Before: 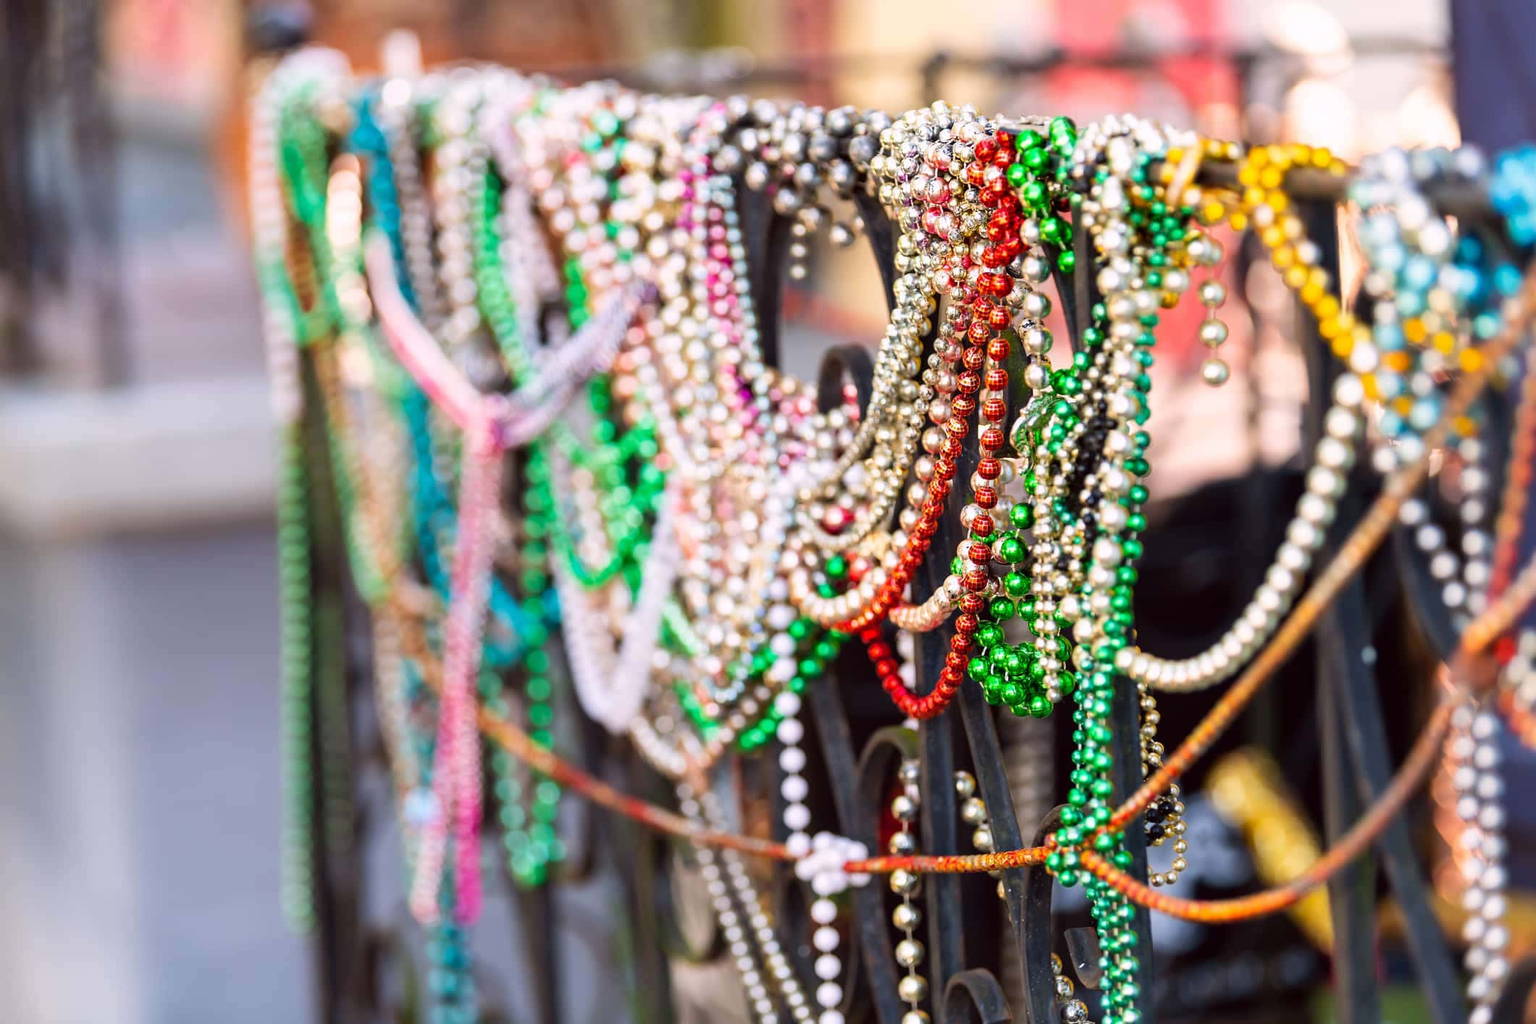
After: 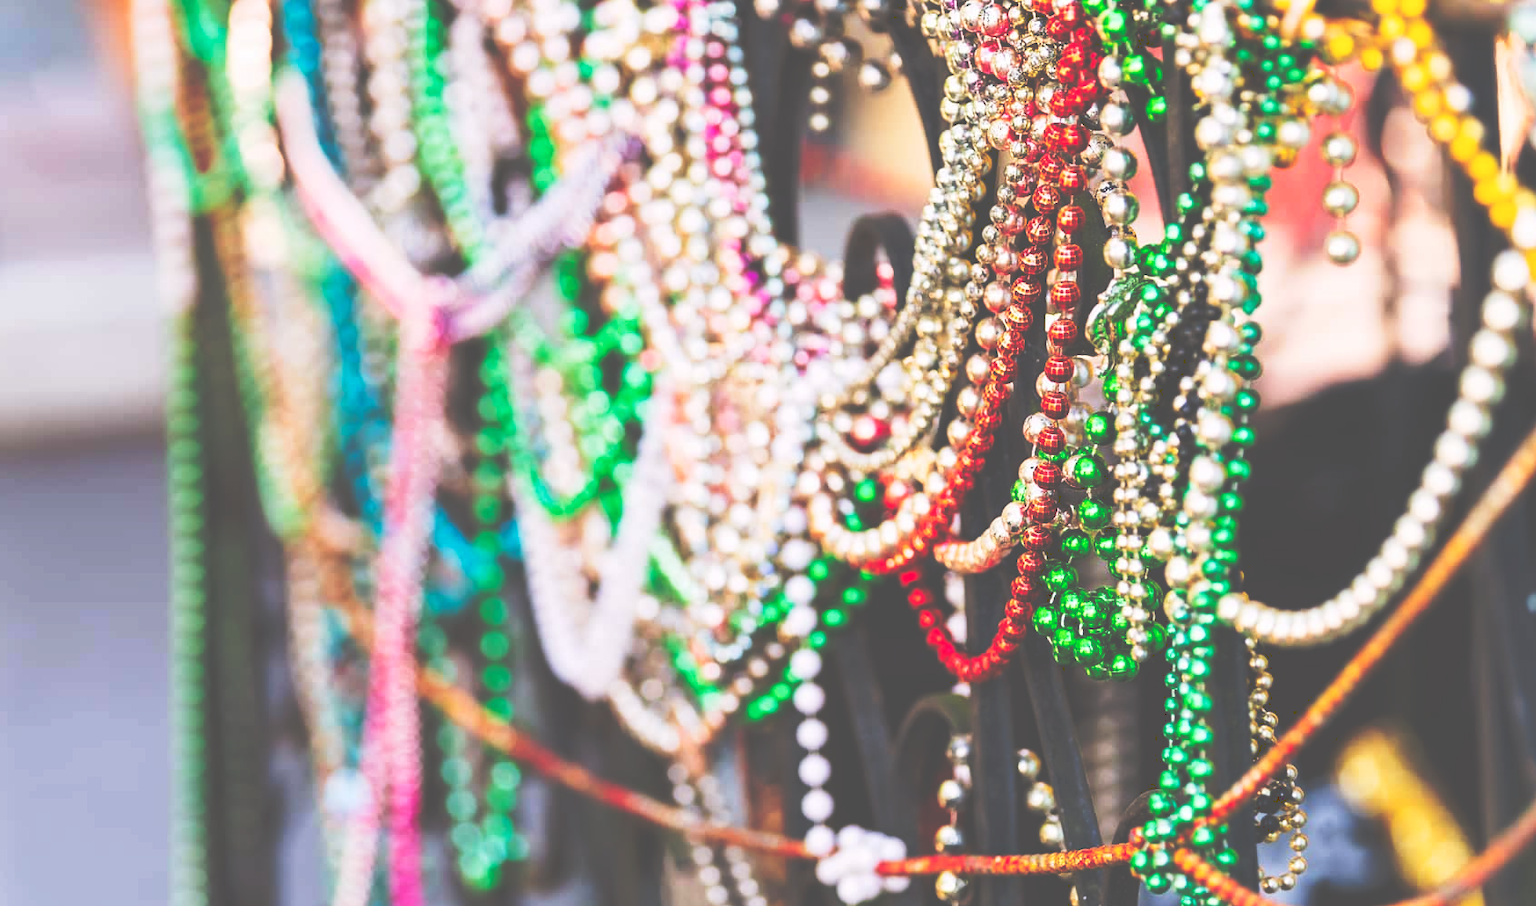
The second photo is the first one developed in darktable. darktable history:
tone curve: curves: ch0 [(0, 0) (0.003, 0.319) (0.011, 0.319) (0.025, 0.323) (0.044, 0.323) (0.069, 0.327) (0.1, 0.33) (0.136, 0.338) (0.177, 0.348) (0.224, 0.361) (0.277, 0.374) (0.335, 0.398) (0.399, 0.444) (0.468, 0.516) (0.543, 0.595) (0.623, 0.694) (0.709, 0.793) (0.801, 0.883) (0.898, 0.942) (1, 1)], preserve colors none
crop: left 9.471%, top 17.09%, right 10.791%, bottom 12.3%
